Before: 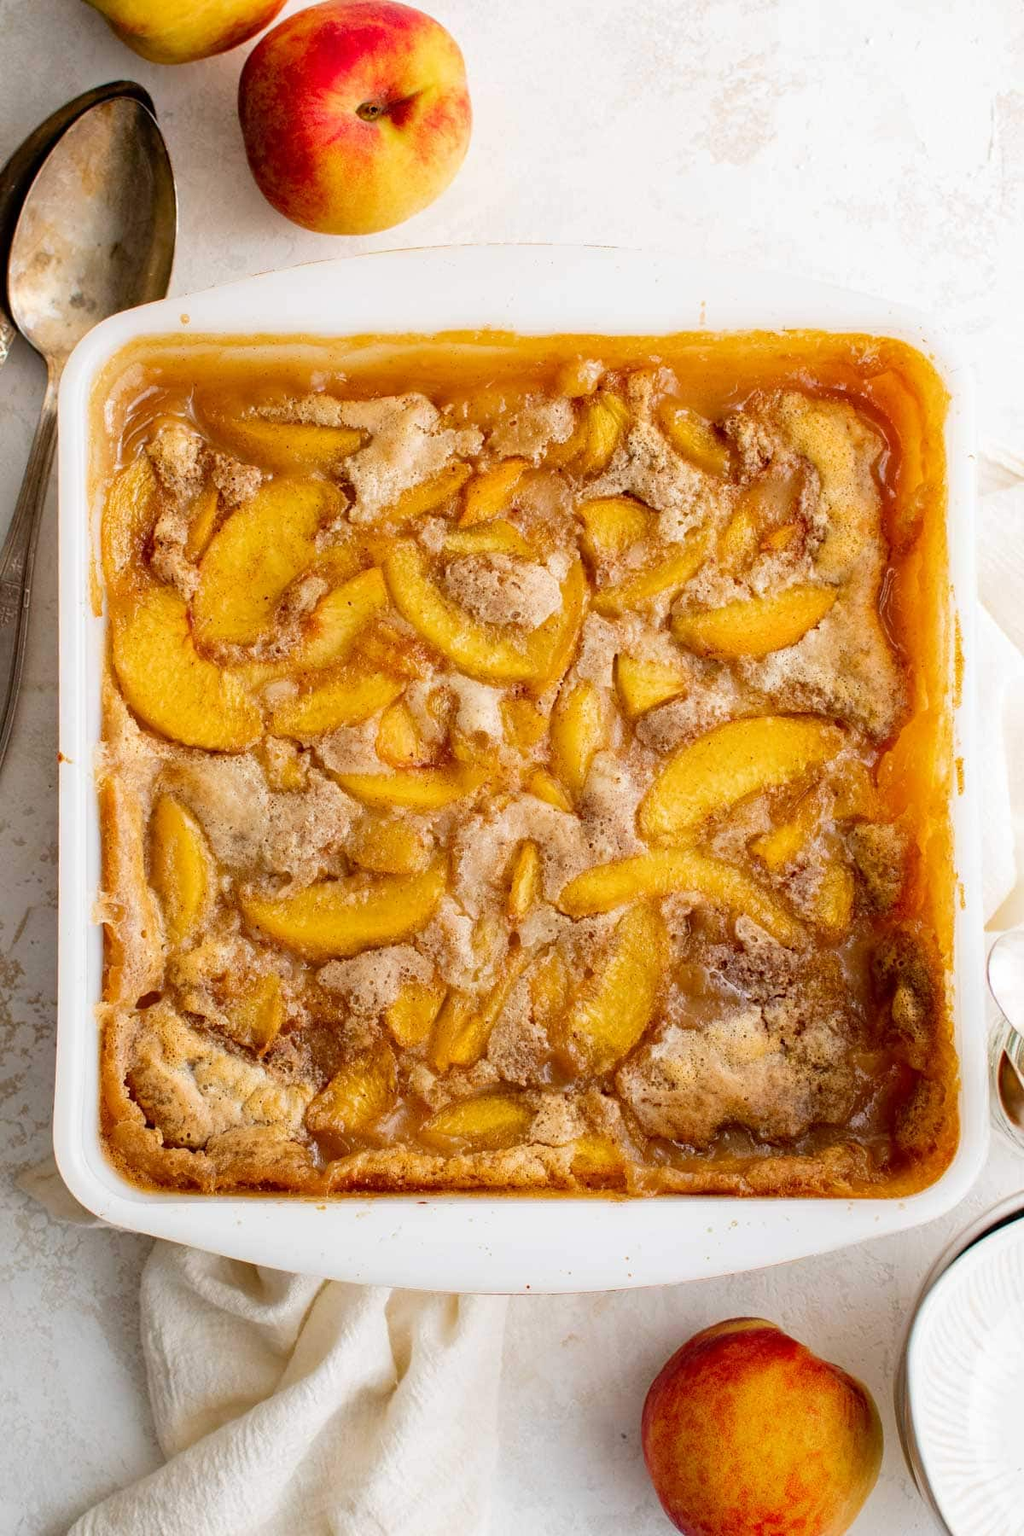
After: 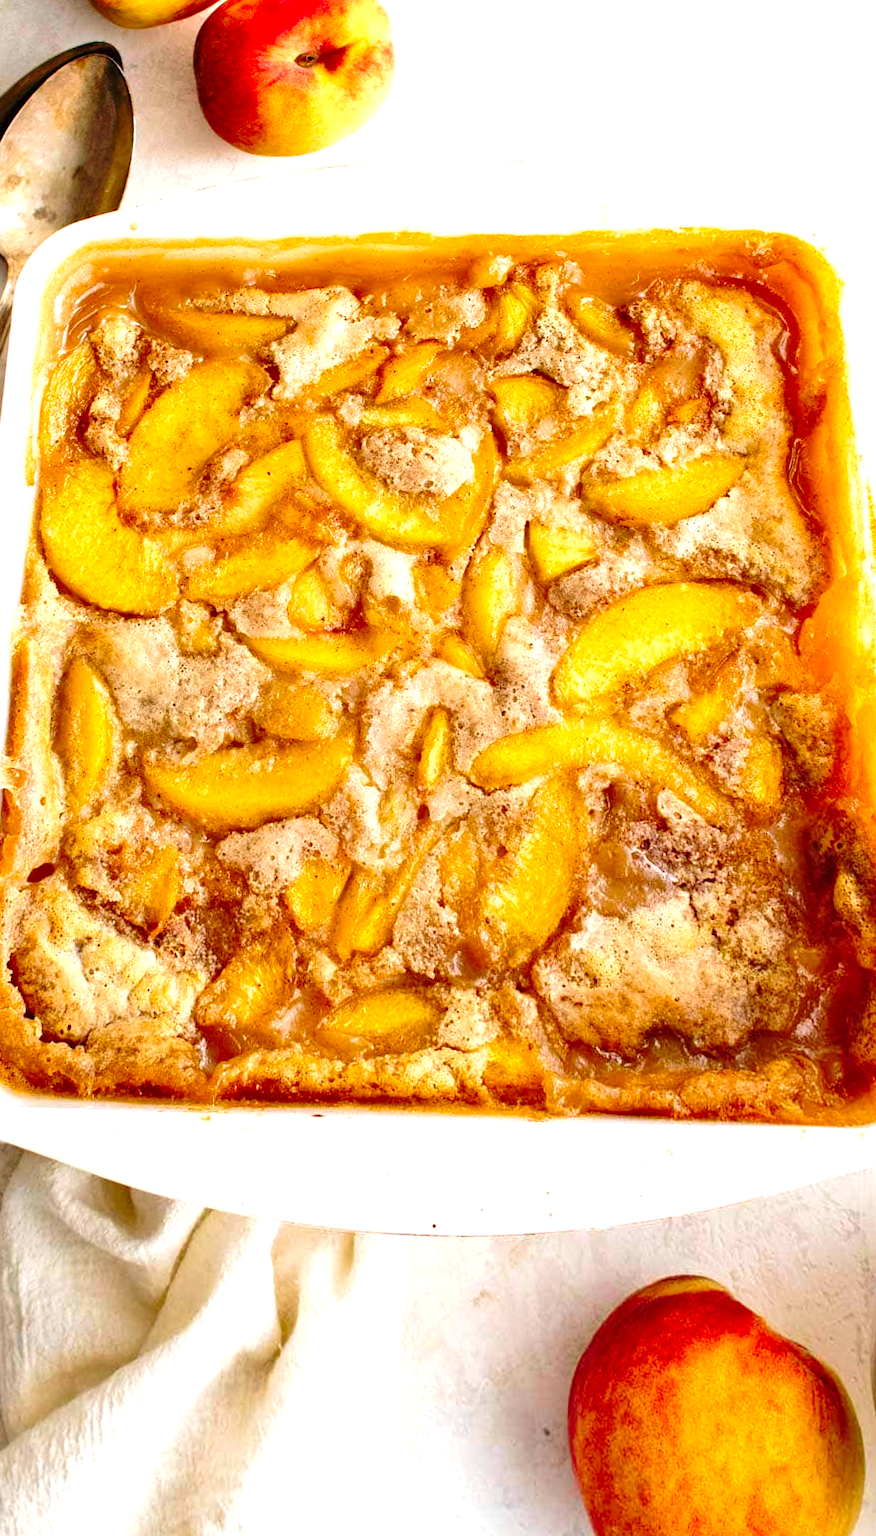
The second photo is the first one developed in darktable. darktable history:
tone equalizer: -8 EV 1 EV, -7 EV 1 EV, -6 EV 1 EV, -5 EV 1 EV, -4 EV 1 EV, -3 EV 0.75 EV, -2 EV 0.5 EV, -1 EV 0.25 EV
exposure: exposure 0.781 EV, compensate highlight preservation false
rotate and perspective: rotation 0.72°, lens shift (vertical) -0.352, lens shift (horizontal) -0.051, crop left 0.152, crop right 0.859, crop top 0.019, crop bottom 0.964
base curve: curves: ch0 [(0, 0) (0.073, 0.04) (0.157, 0.139) (0.492, 0.492) (0.758, 0.758) (1, 1)], preserve colors none
shadows and highlights: shadows 37.27, highlights -28.18, soften with gaussian
crop: left 0.434%, top 0.485%, right 0.244%, bottom 0.386%
velvia: on, module defaults
